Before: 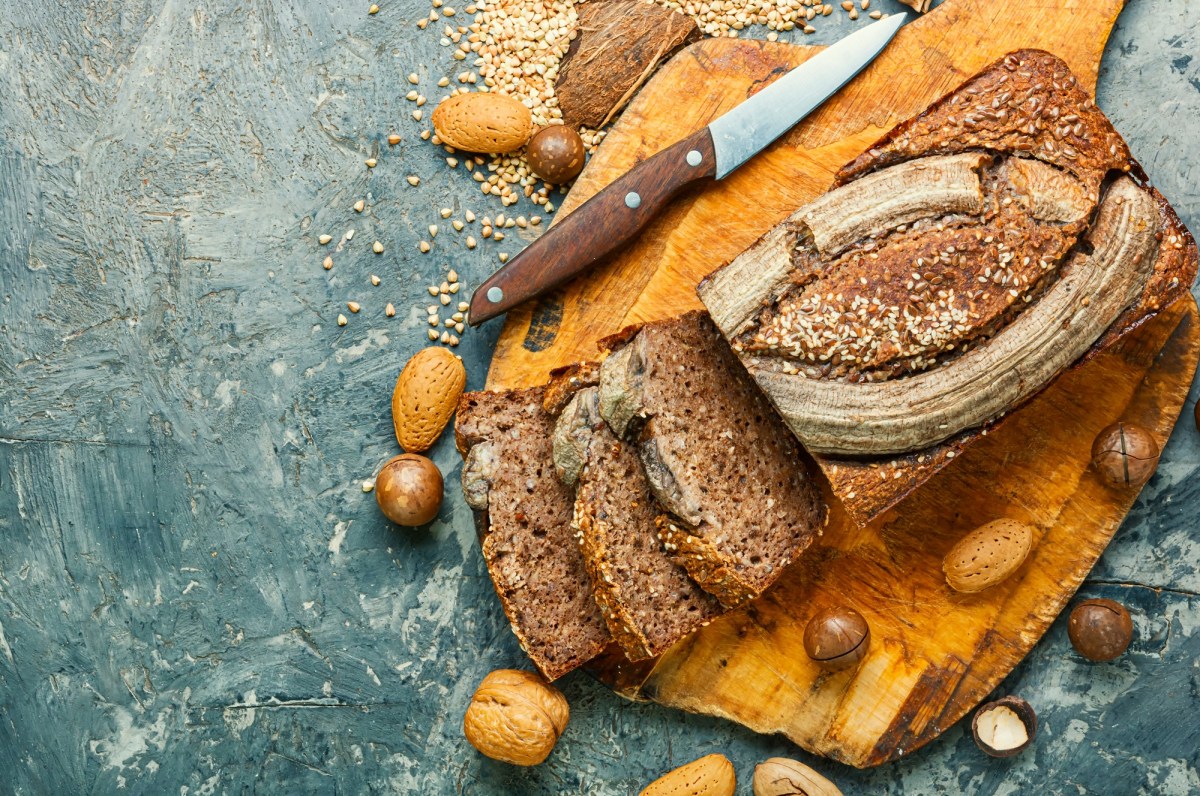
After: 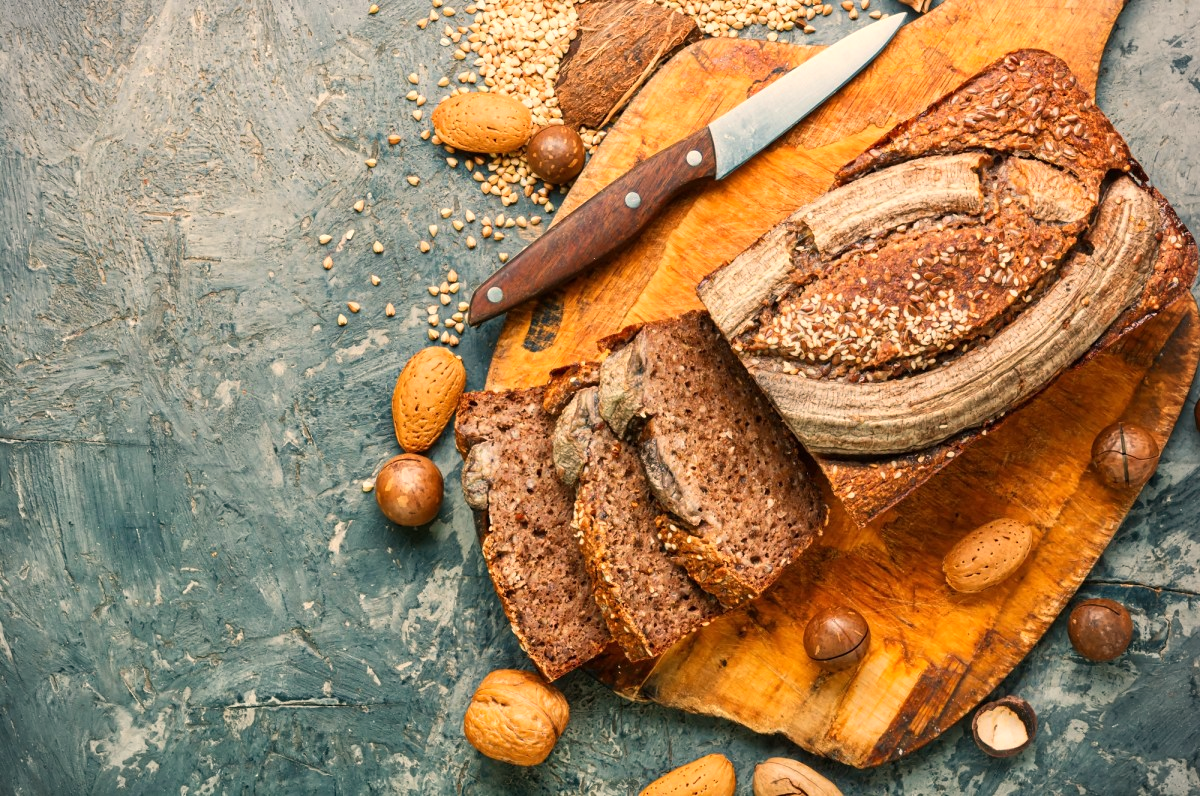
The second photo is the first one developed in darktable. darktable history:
white balance: red 1.127, blue 0.943
vignetting: fall-off start 92.6%, brightness -0.52, saturation -0.51, center (-0.012, 0)
